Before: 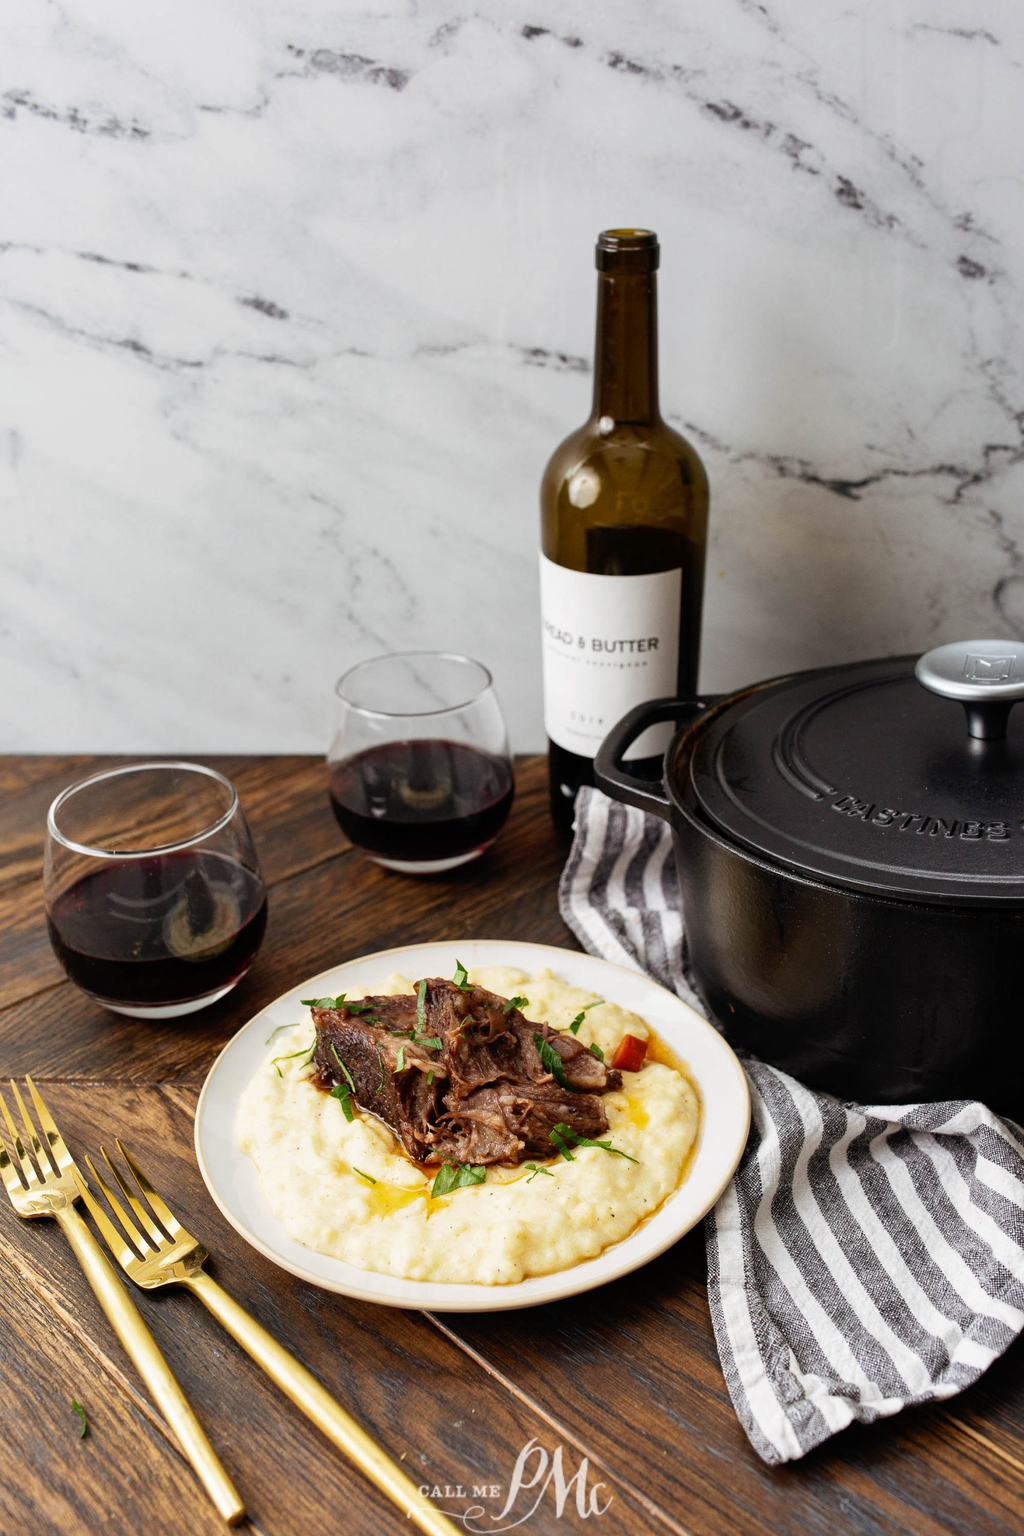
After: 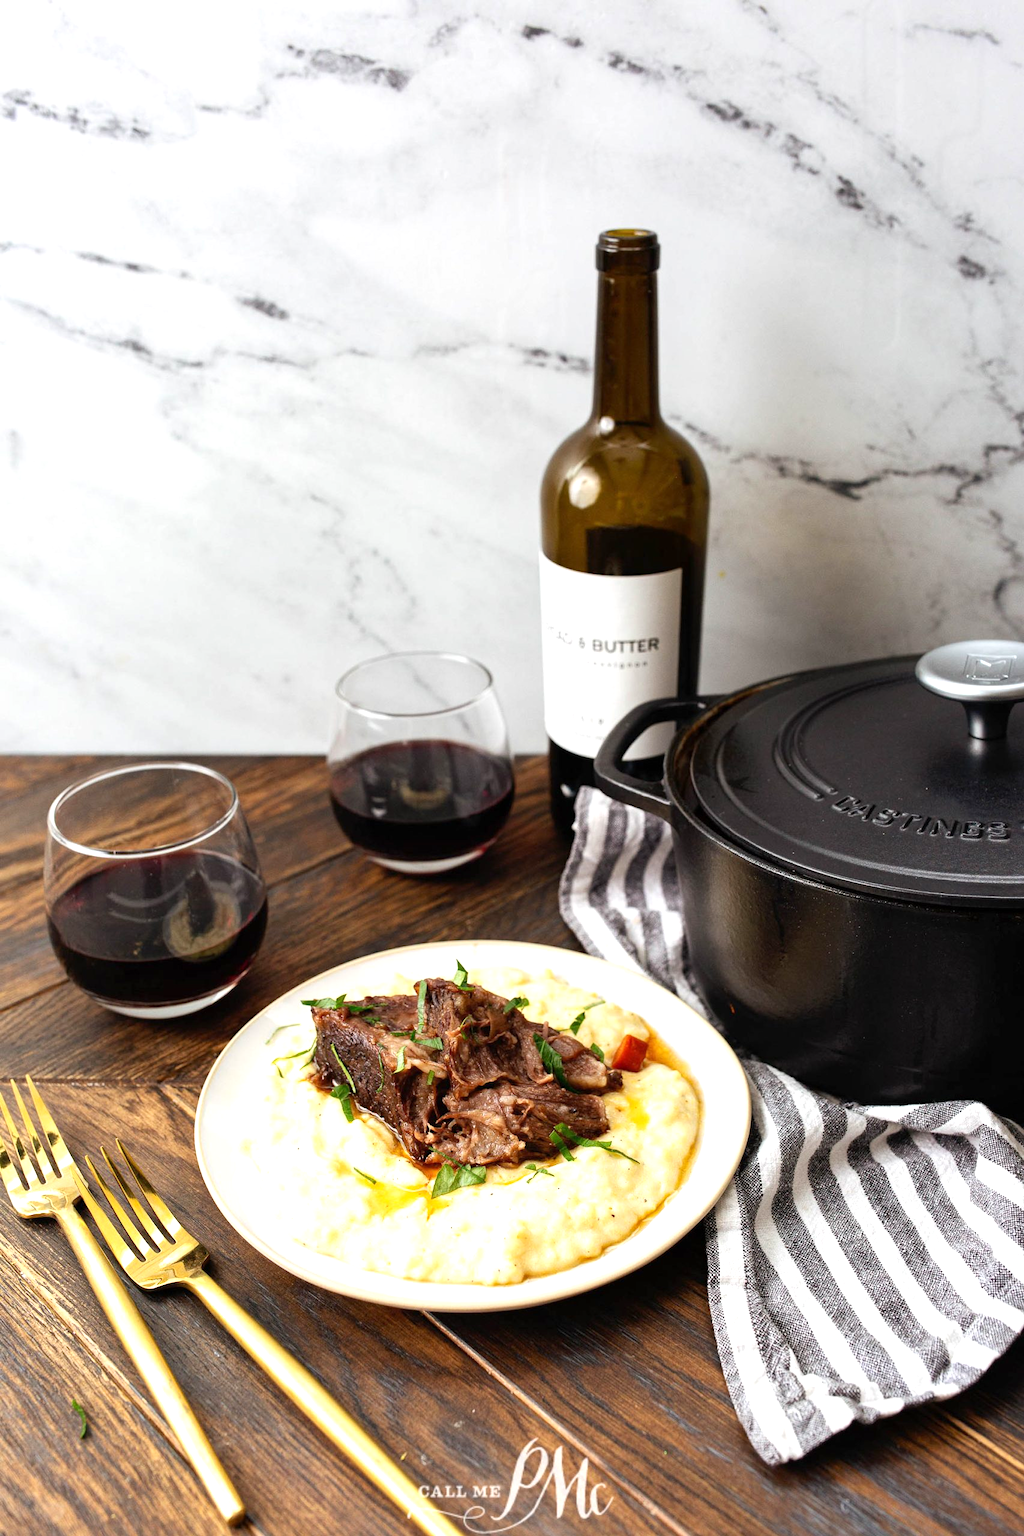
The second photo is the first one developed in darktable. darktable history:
exposure: exposure 0.556 EV, compensate highlight preservation false
contrast equalizer: y [[0.5 ×6], [0.5 ×6], [0.5, 0.5, 0.501, 0.545, 0.707, 0.863], [0 ×6], [0 ×6]]
